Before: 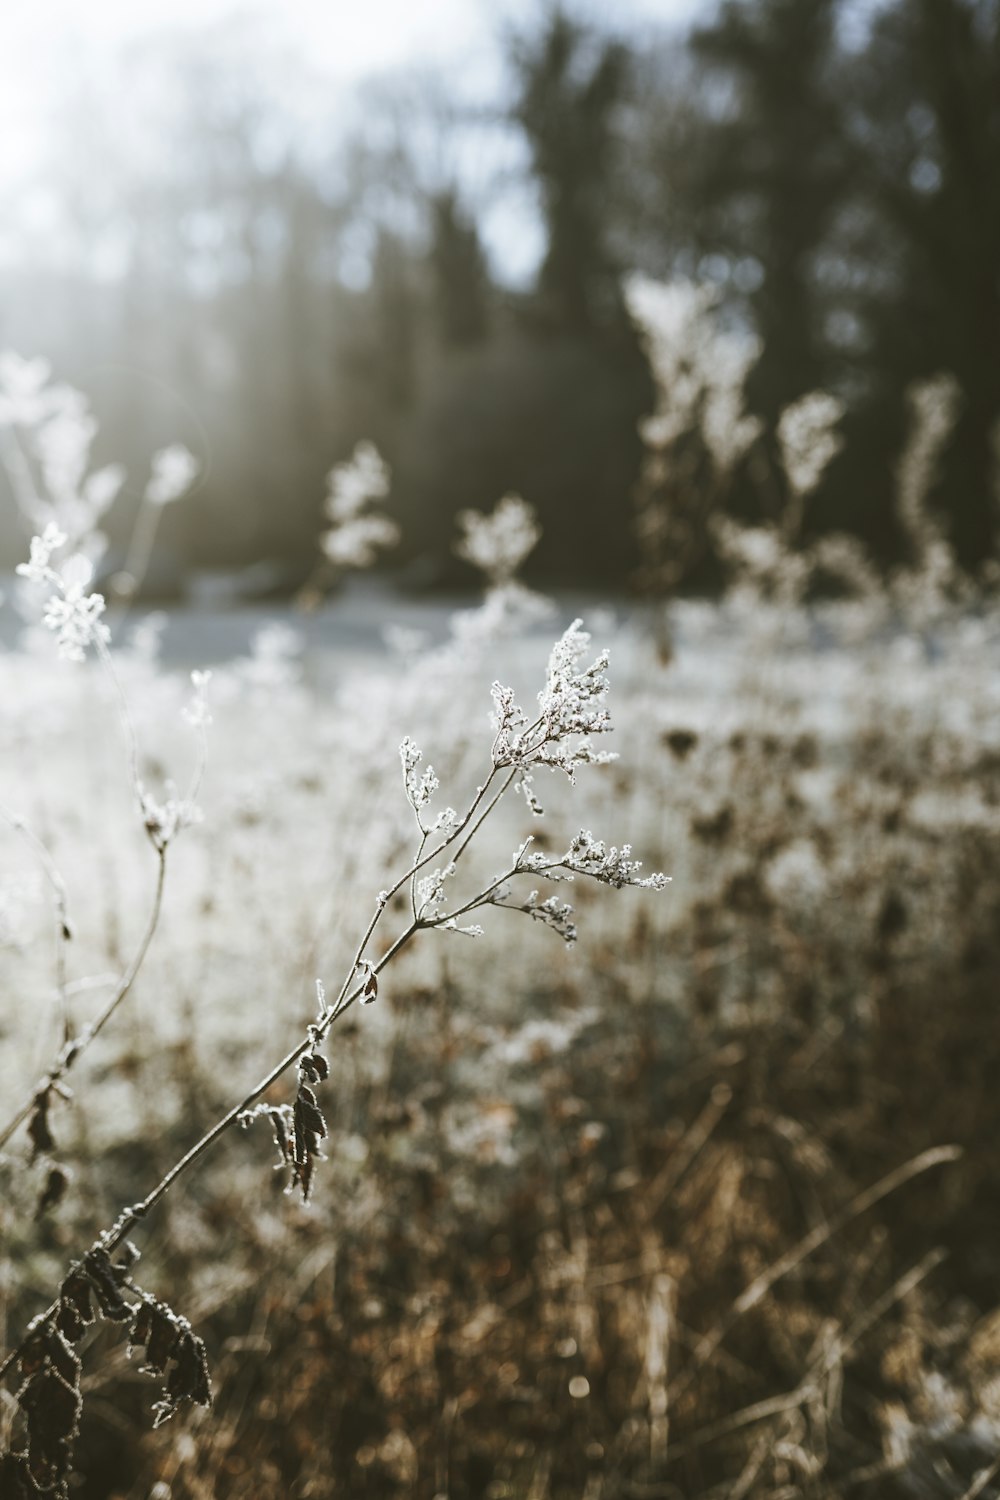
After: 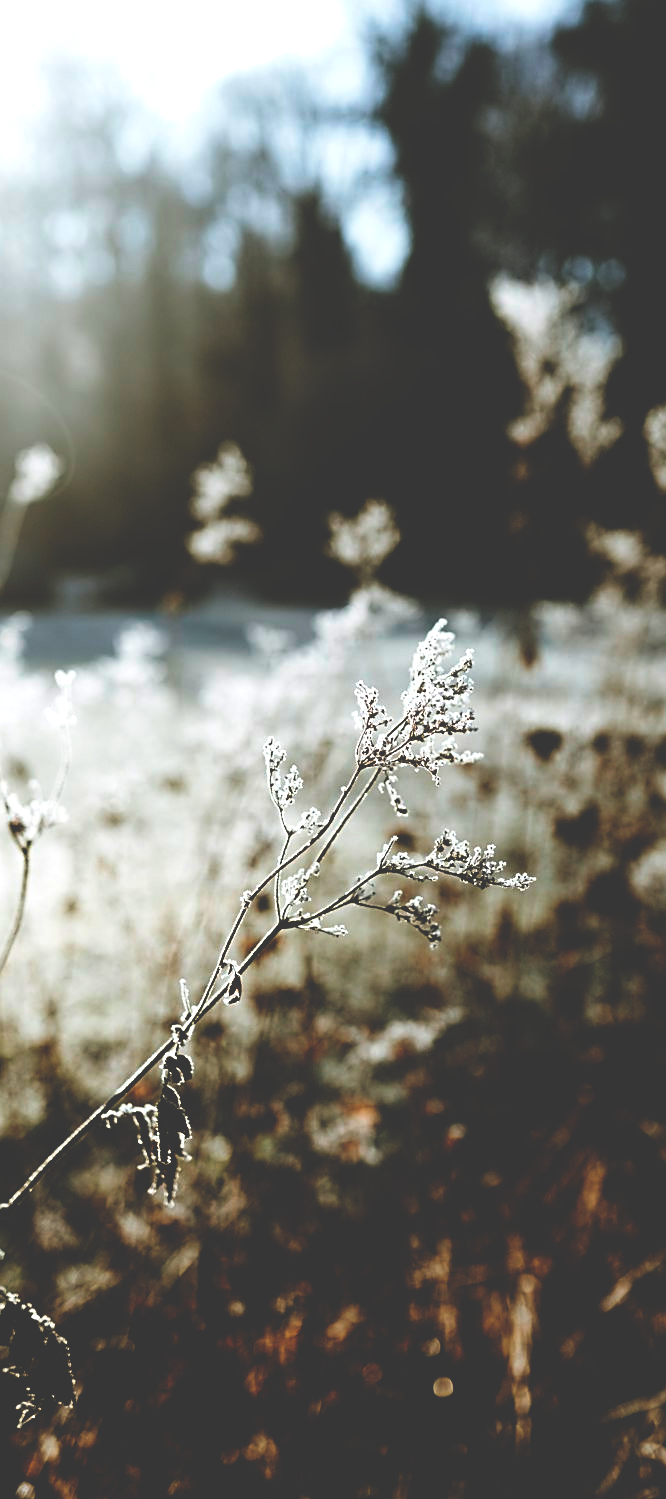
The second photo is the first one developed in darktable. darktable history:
base curve: curves: ch0 [(0, 0.036) (0.083, 0.04) (0.804, 1)], preserve colors none
sharpen: on, module defaults
crop and rotate: left 13.617%, right 19.771%
